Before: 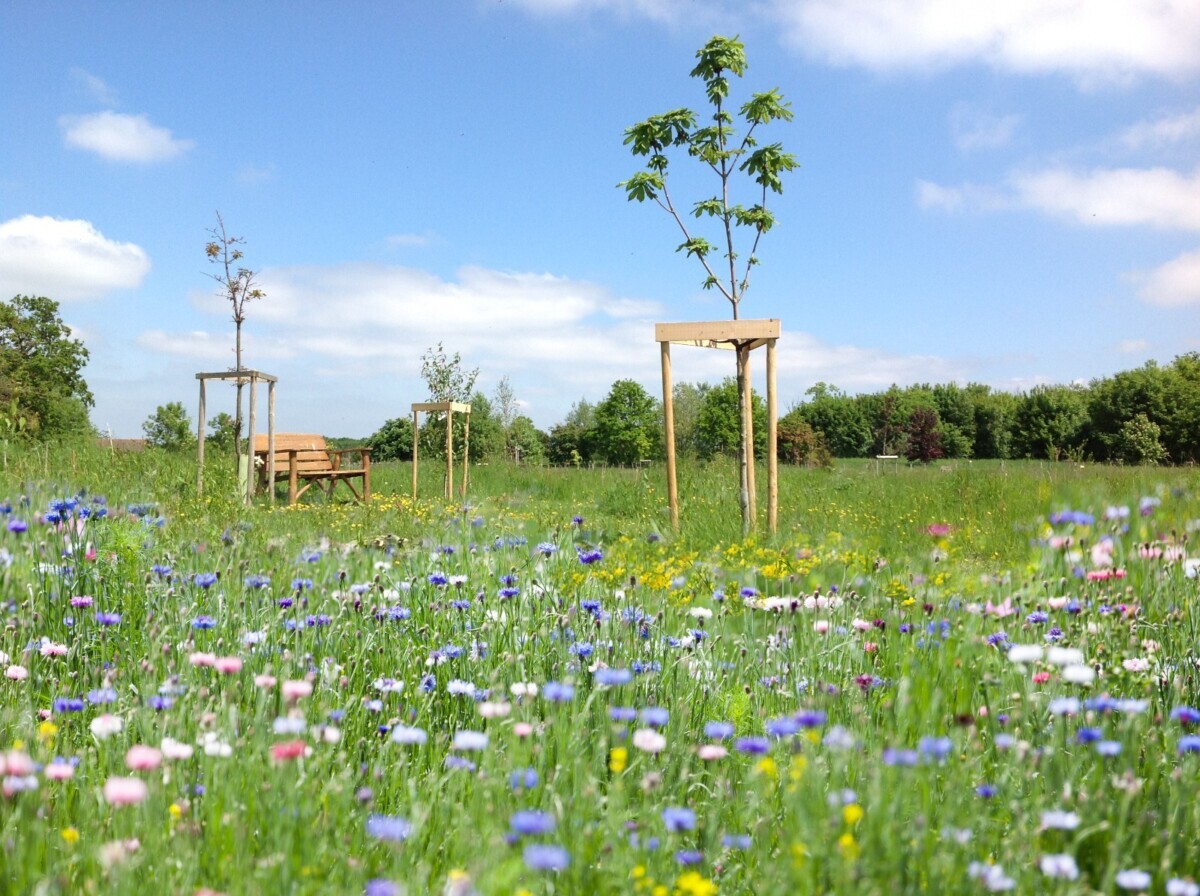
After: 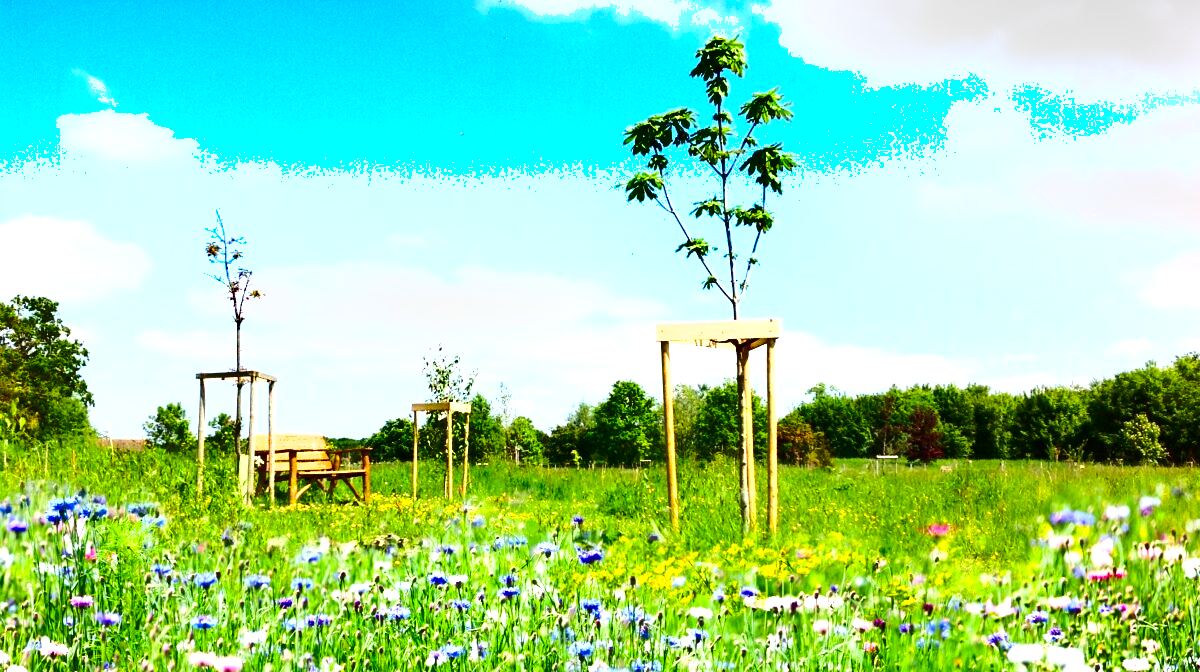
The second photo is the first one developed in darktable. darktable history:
crop: bottom 24.988%
shadows and highlights: shadows 12, white point adjustment 1.2, soften with gaussian
contrast brightness saturation: contrast 0.22, brightness -0.19, saturation 0.24
color balance rgb: perceptual saturation grading › global saturation 20%, global vibrance 20%
exposure: exposure 1 EV, compensate highlight preservation false
